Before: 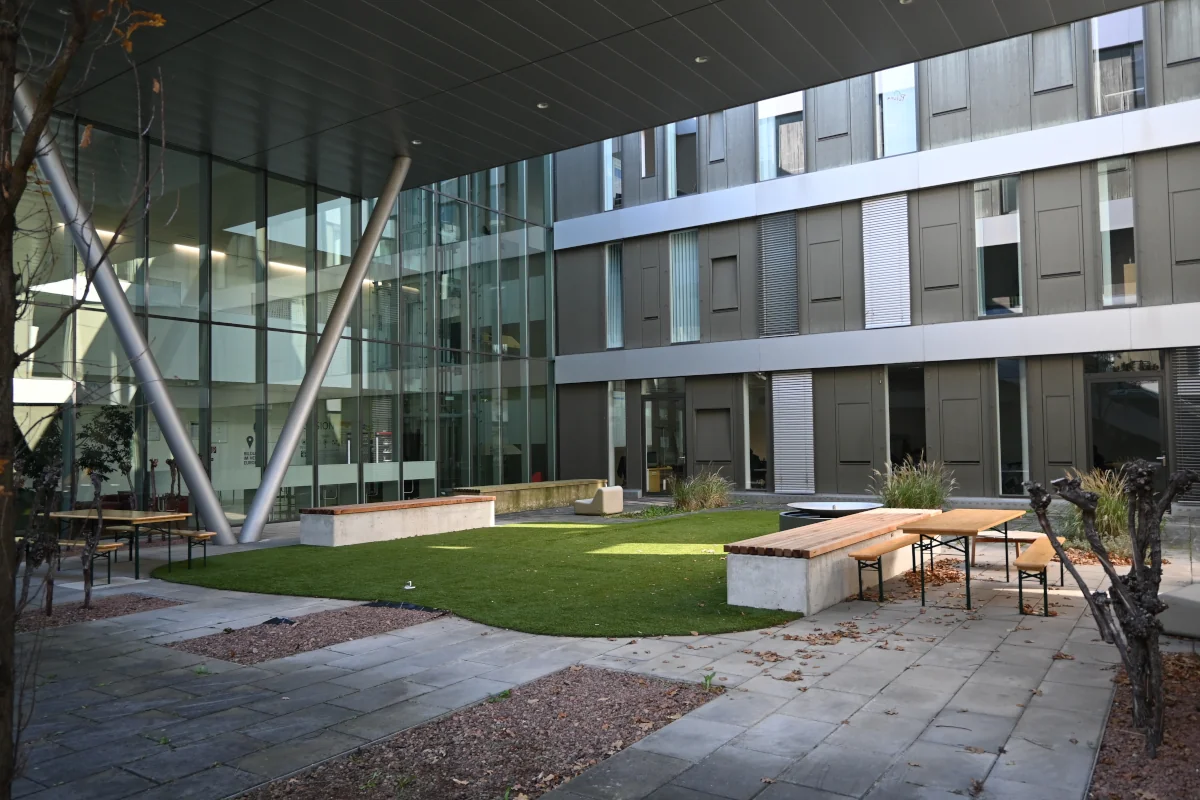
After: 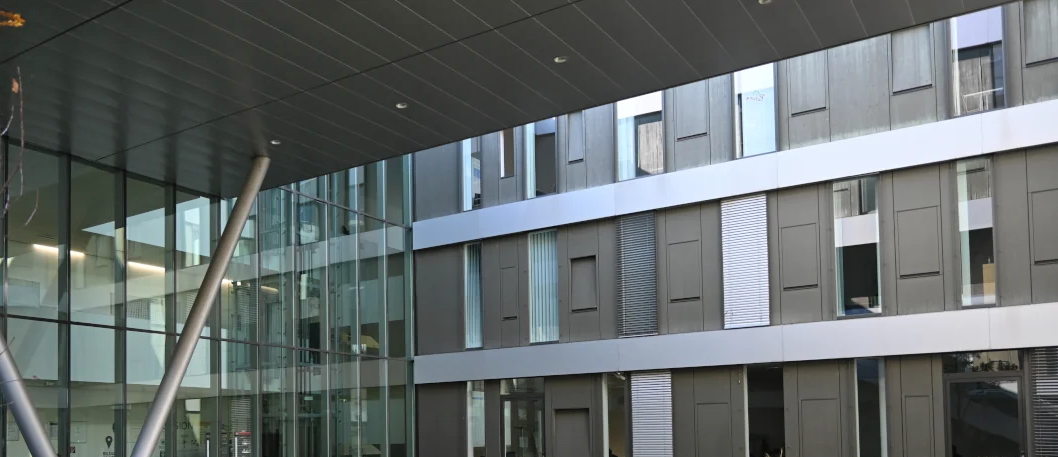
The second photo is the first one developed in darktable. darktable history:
shadows and highlights: soften with gaussian
crop and rotate: left 11.812%, bottom 42.776%
